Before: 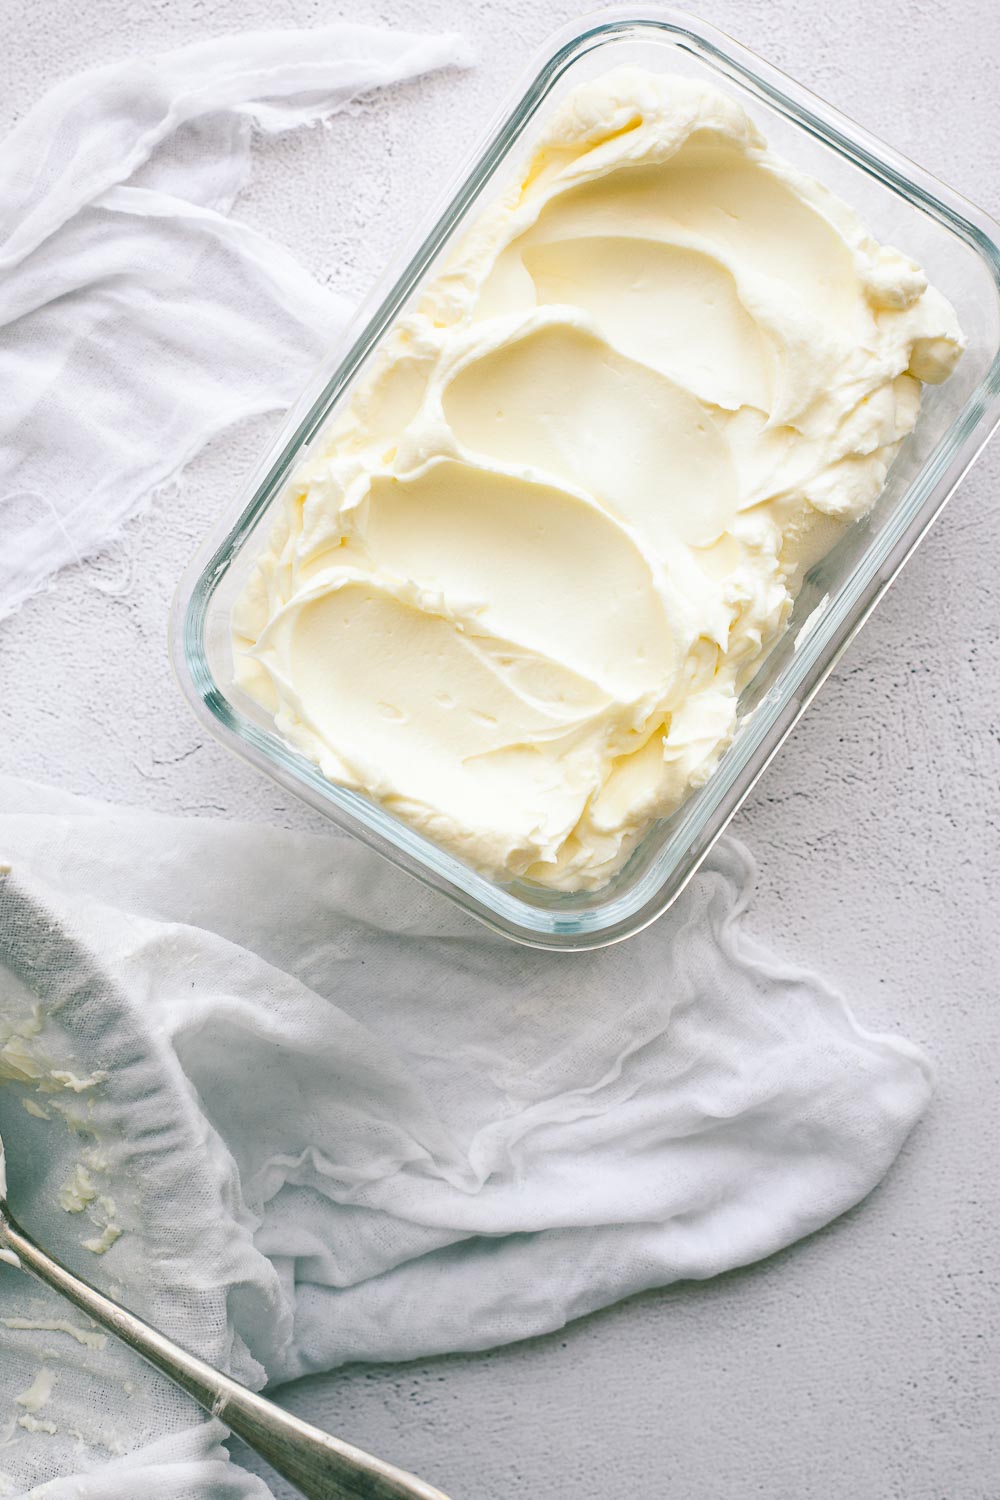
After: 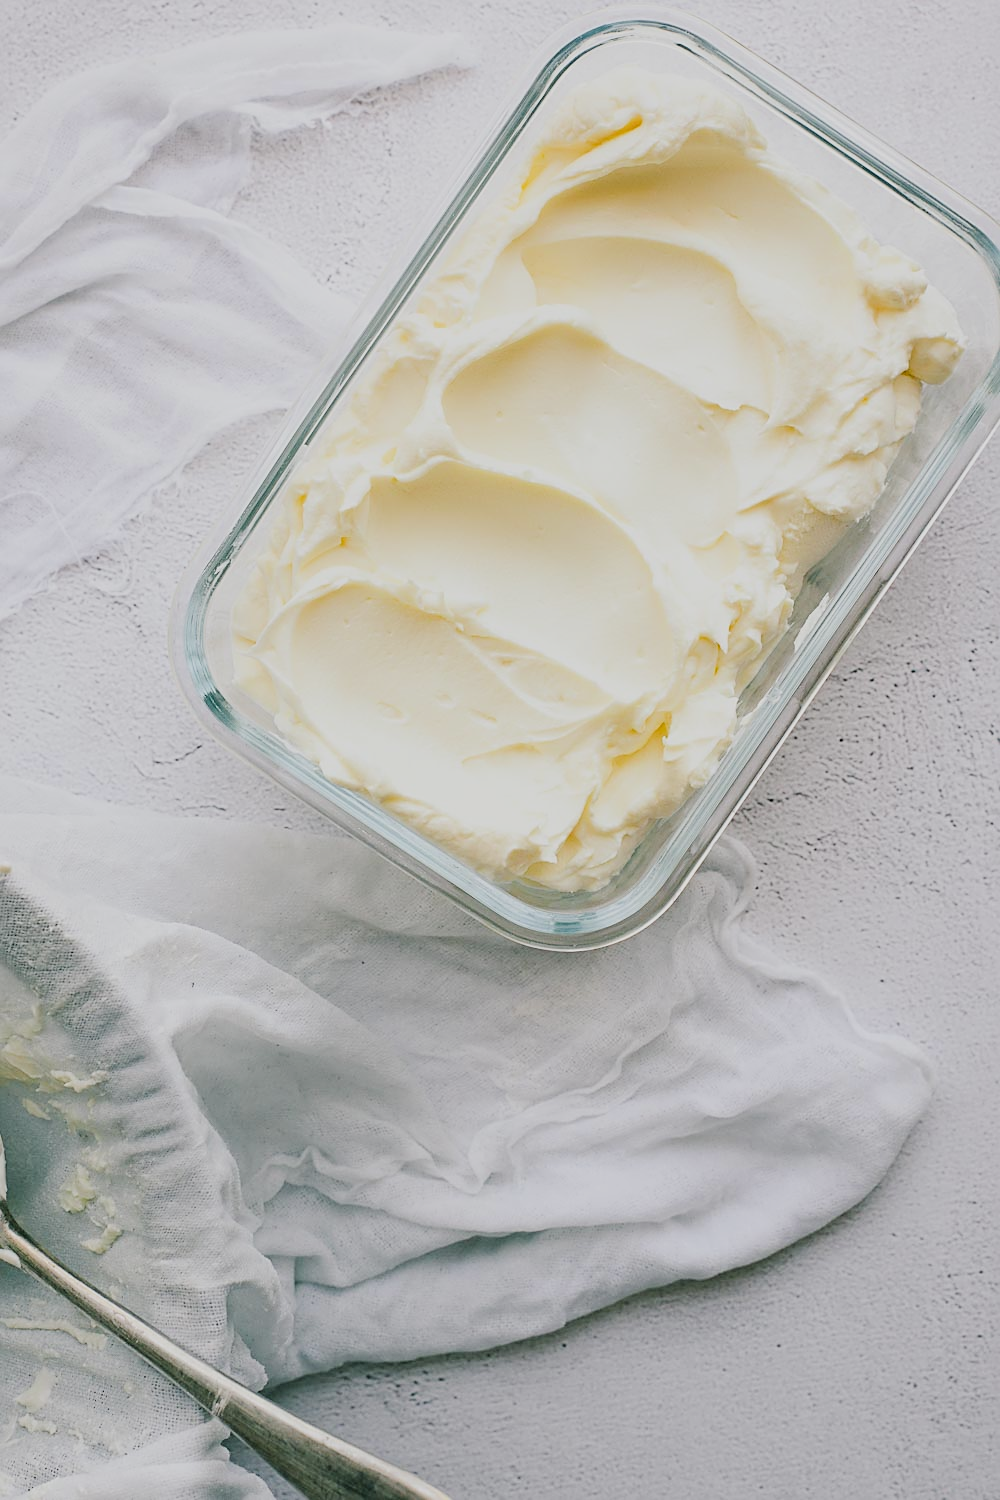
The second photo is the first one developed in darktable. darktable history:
sharpen: on, module defaults
filmic rgb: black relative exposure -7.65 EV, white relative exposure 4.56 EV, threshold 5.94 EV, hardness 3.61, enable highlight reconstruction true
